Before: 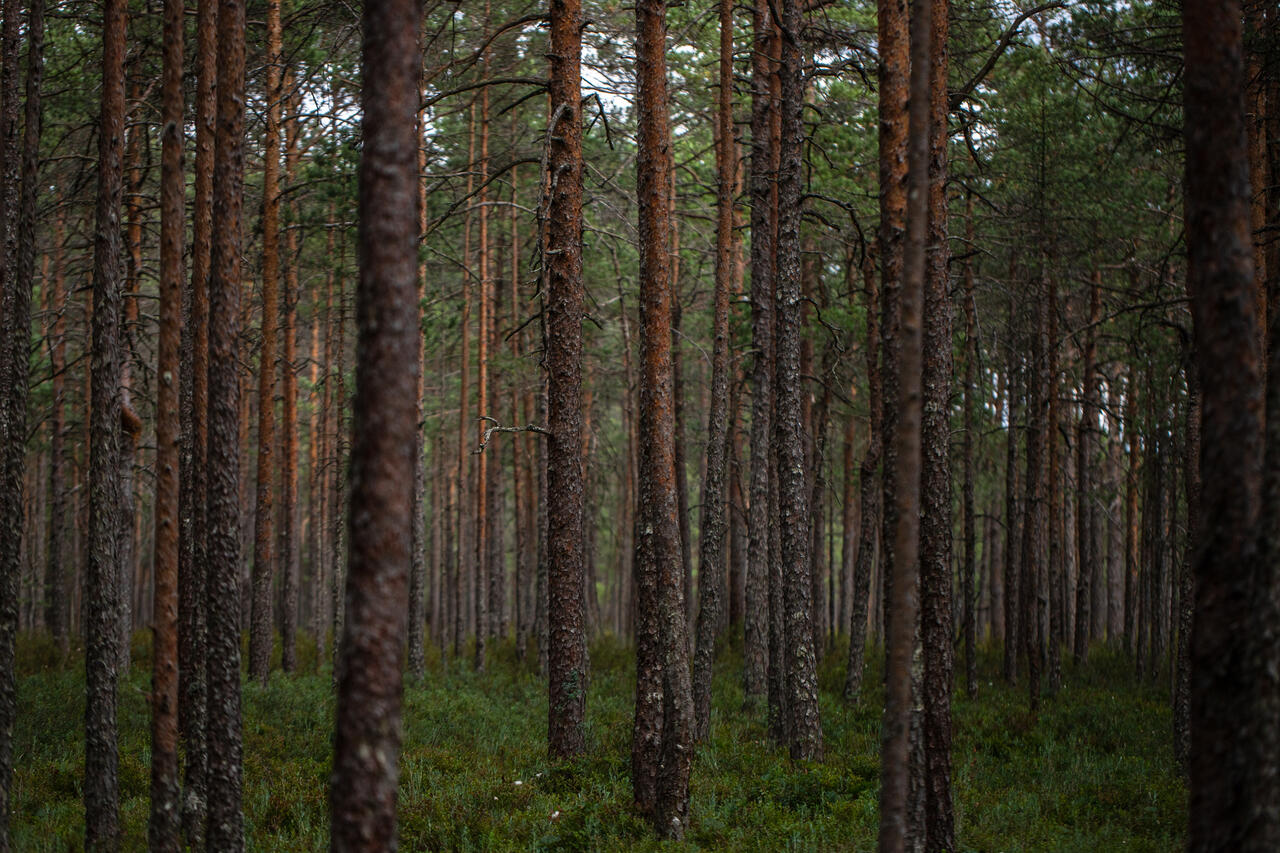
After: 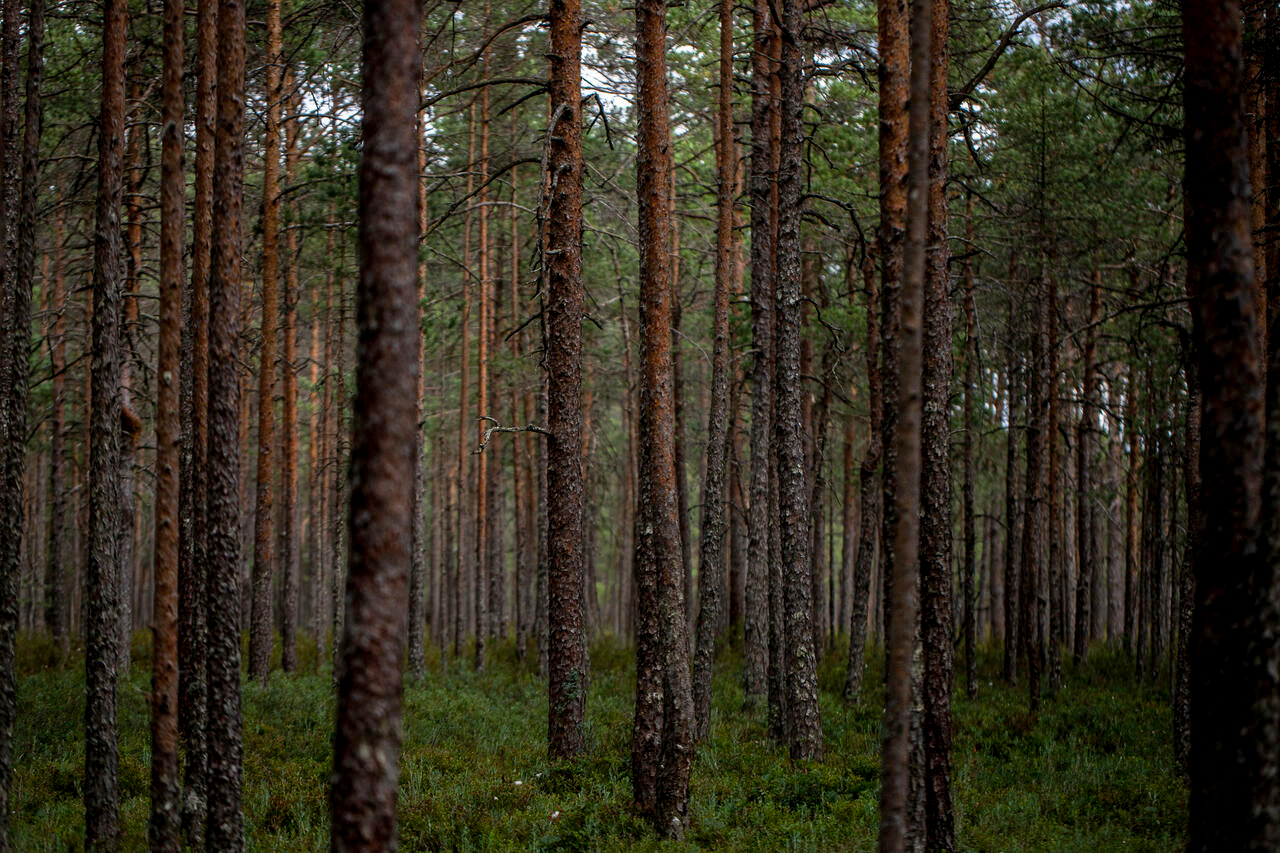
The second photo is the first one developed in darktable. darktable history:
exposure: black level correction 0.005, exposure 0.001 EV, compensate highlight preservation false
shadows and highlights: shadows 25, highlights -25
